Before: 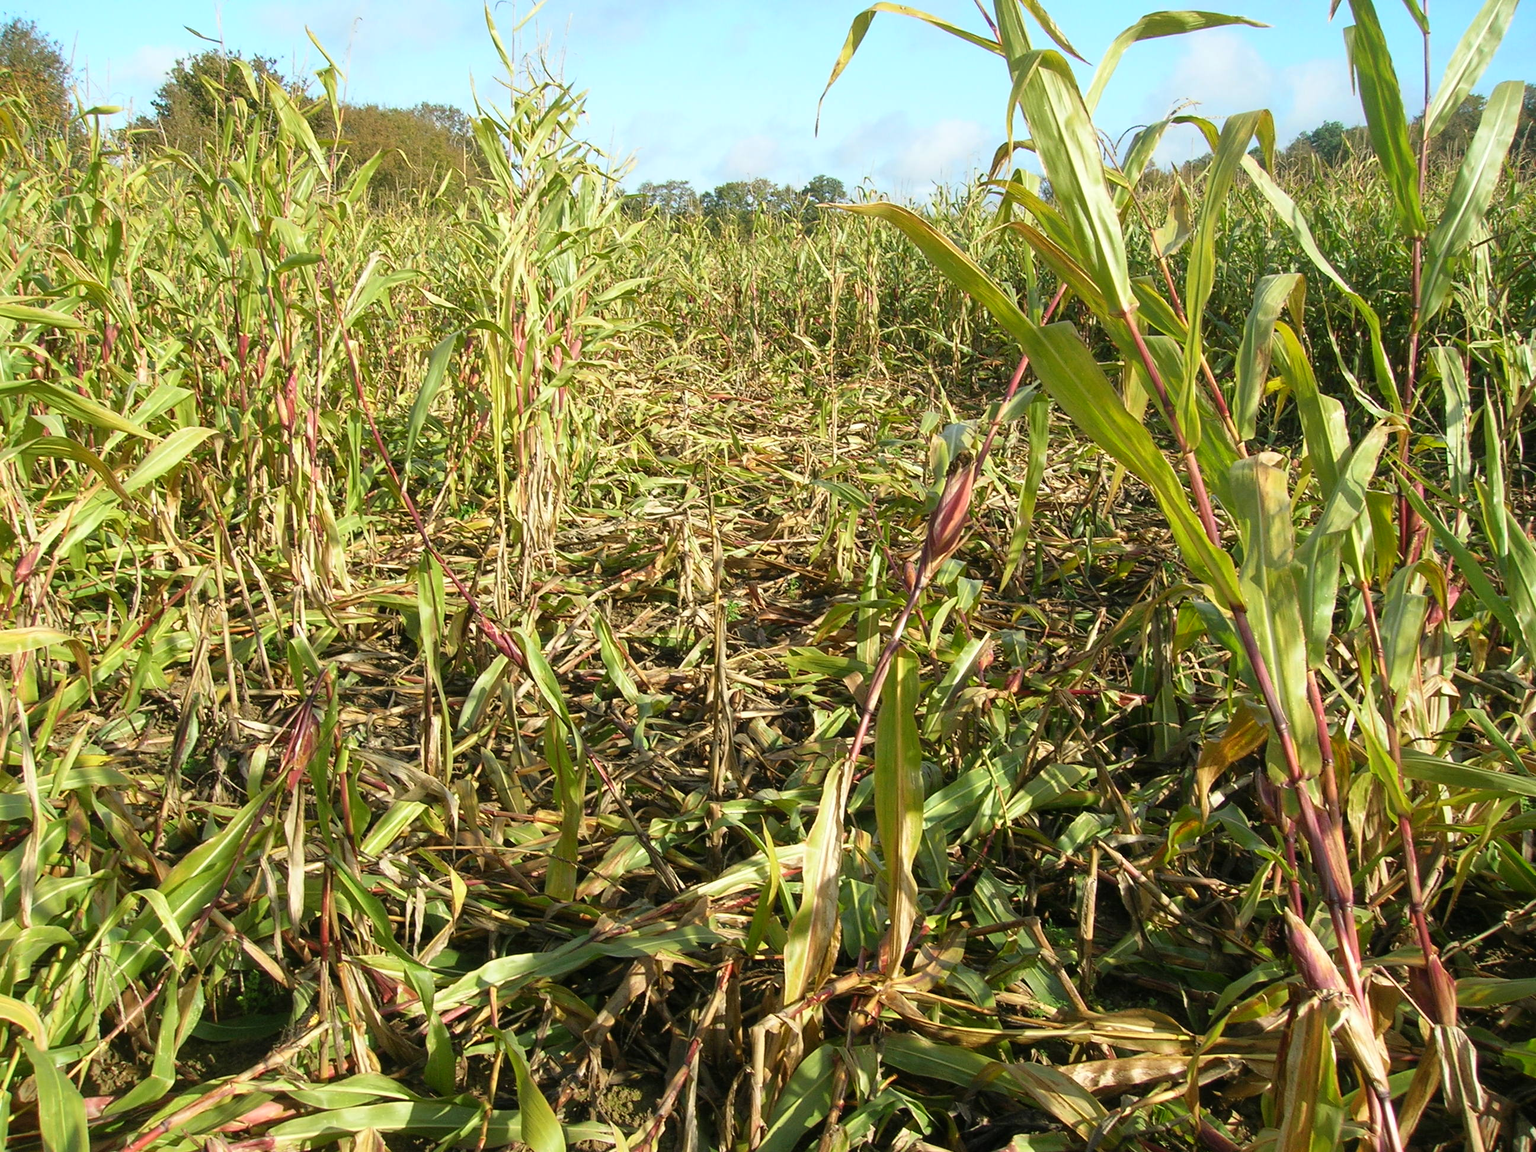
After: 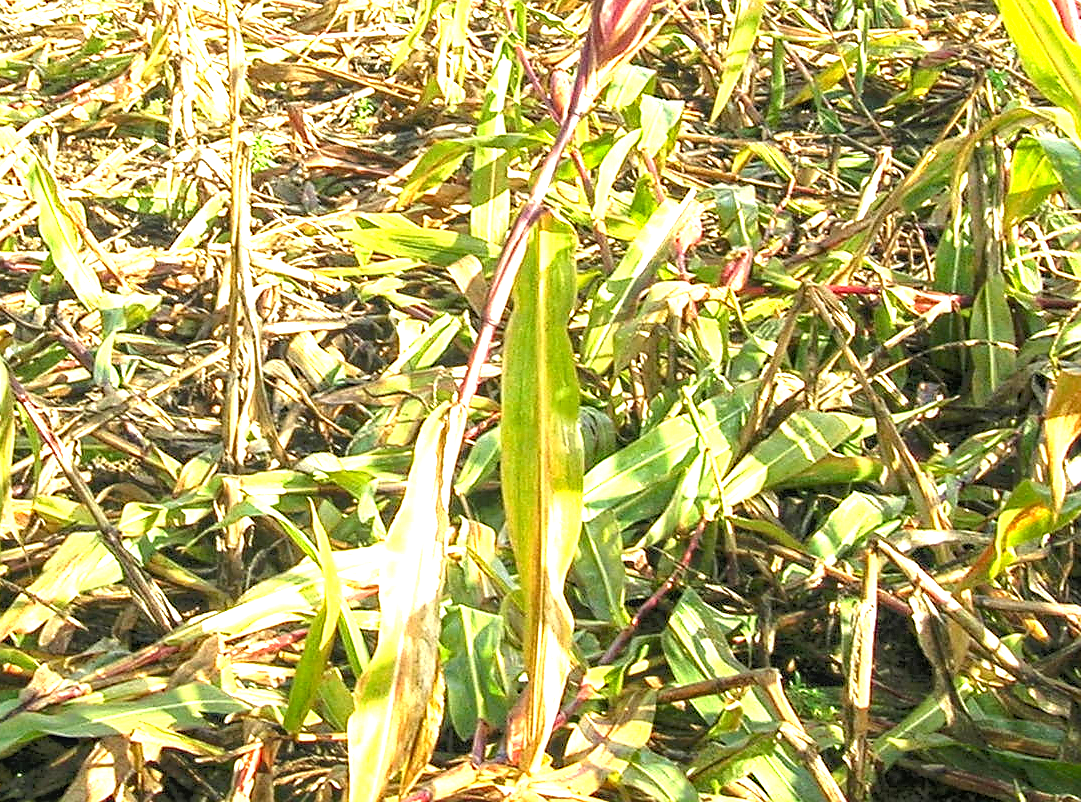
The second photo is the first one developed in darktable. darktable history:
local contrast: on, module defaults
sharpen: radius 0.97, amount 0.613
crop: left 37.635%, top 45.167%, right 20.633%, bottom 13.529%
tone equalizer: -8 EV -1.84 EV, -7 EV -1.19 EV, -6 EV -1.64 EV
contrast equalizer: octaves 7, y [[0.5, 0.5, 0.472, 0.5, 0.5, 0.5], [0.5 ×6], [0.5 ×6], [0 ×6], [0 ×6]], mix 0.596
exposure: exposure 1.997 EV, compensate exposure bias true, compensate highlight preservation false
haze removal: compatibility mode true, adaptive false
